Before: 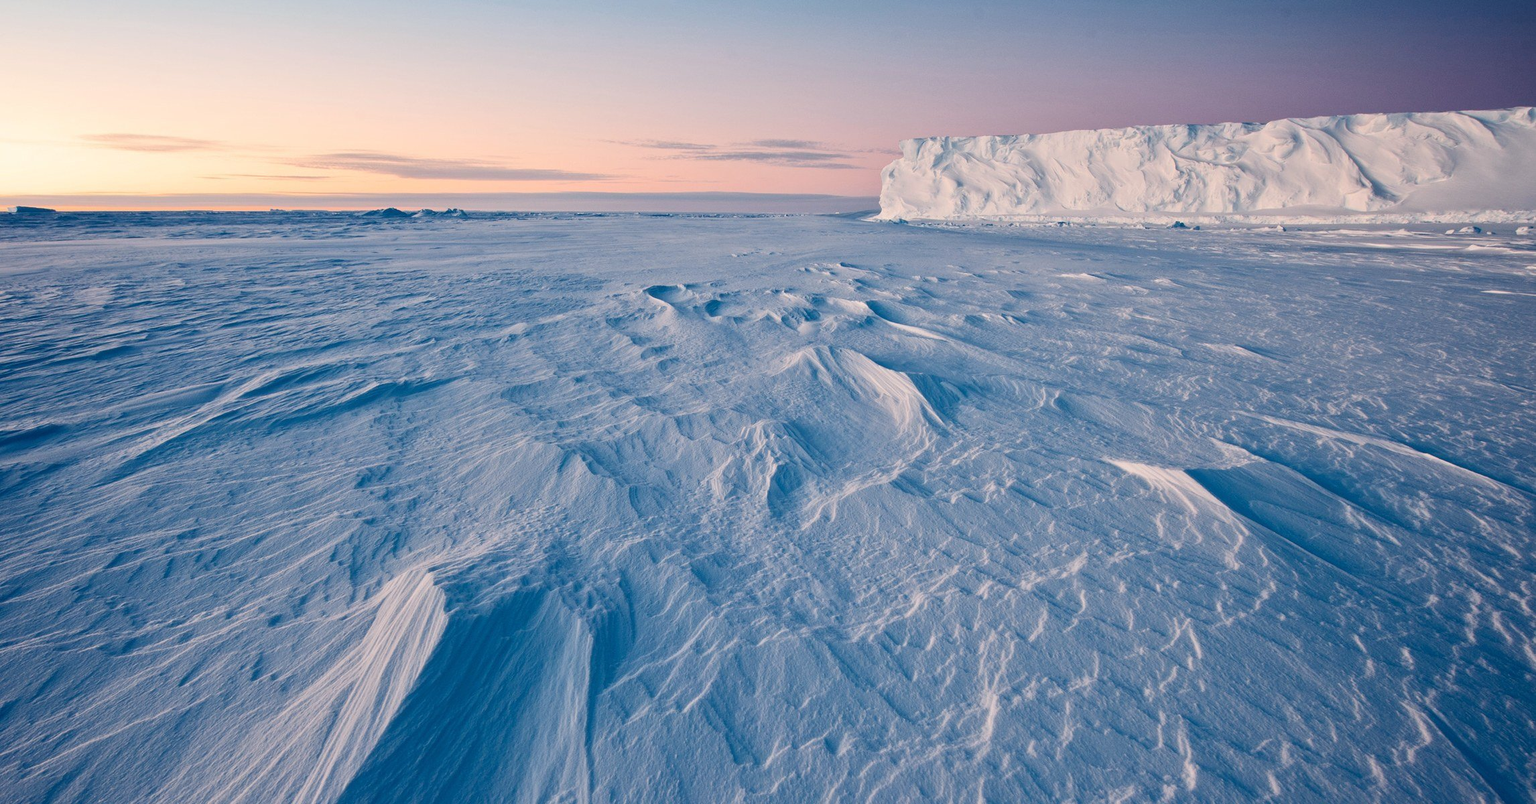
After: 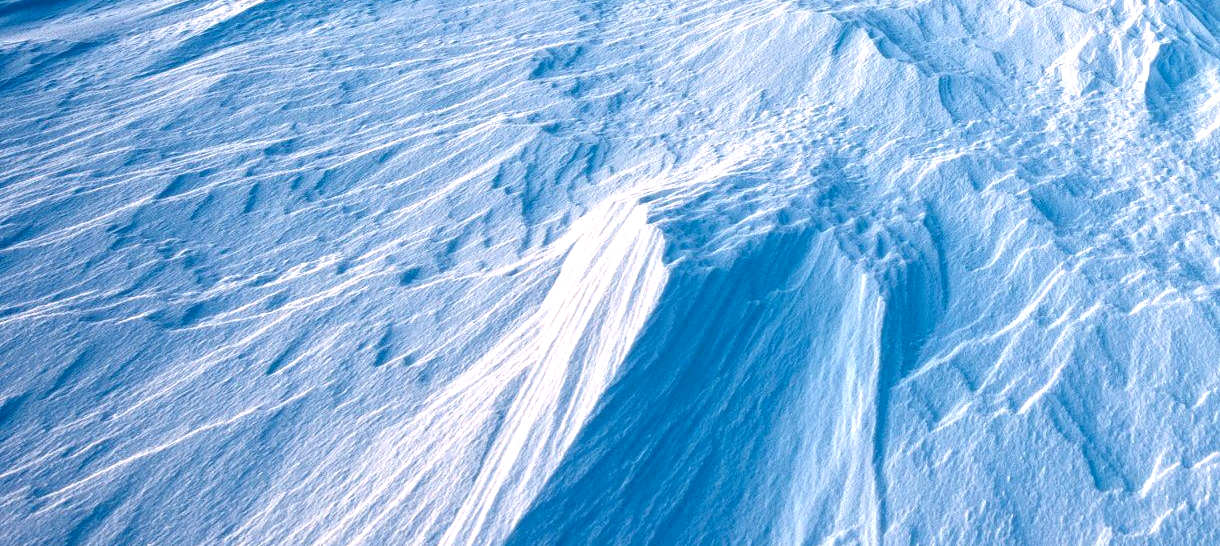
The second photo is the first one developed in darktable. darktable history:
exposure: black level correction 0, exposure 1.199 EV, compensate highlight preservation false
crop and rotate: top 54.206%, right 46.748%, bottom 0.214%
local contrast: on, module defaults
